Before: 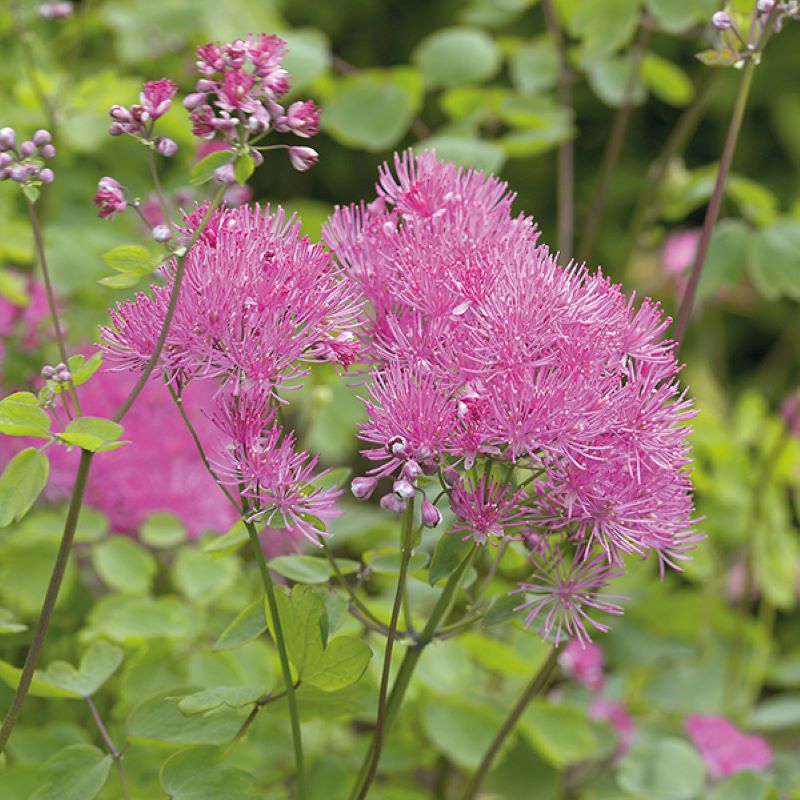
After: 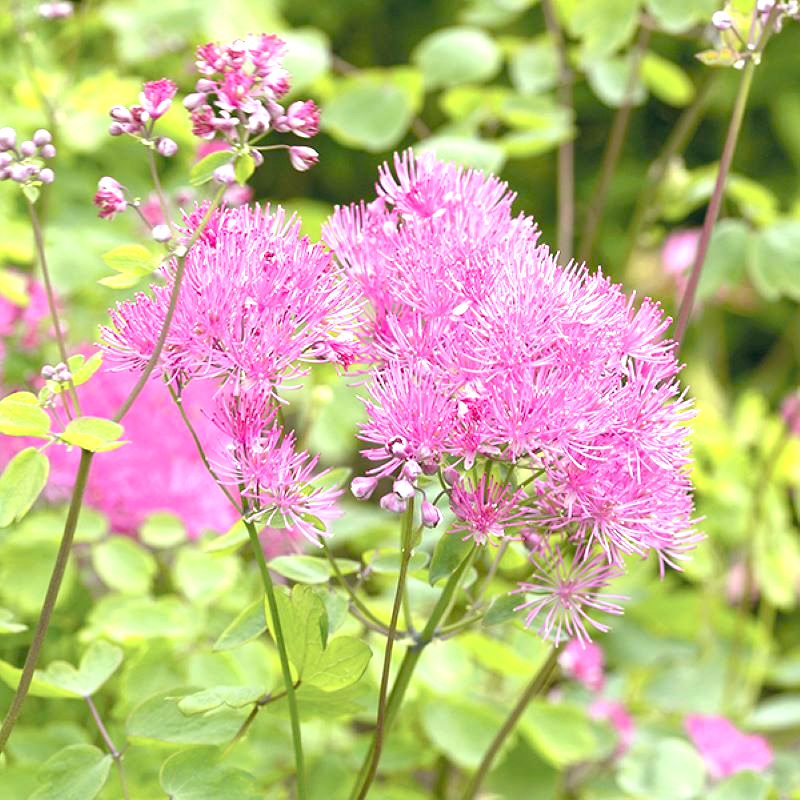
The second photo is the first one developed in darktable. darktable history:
color balance rgb: linear chroma grading › shadows -3.302%, linear chroma grading › highlights -4.703%, perceptual saturation grading › global saturation 20%, perceptual saturation grading › highlights -25.581%, perceptual saturation grading › shadows 25.125%, global vibrance 11.801%
exposure: black level correction 0, exposure 1.191 EV, compensate highlight preservation false
